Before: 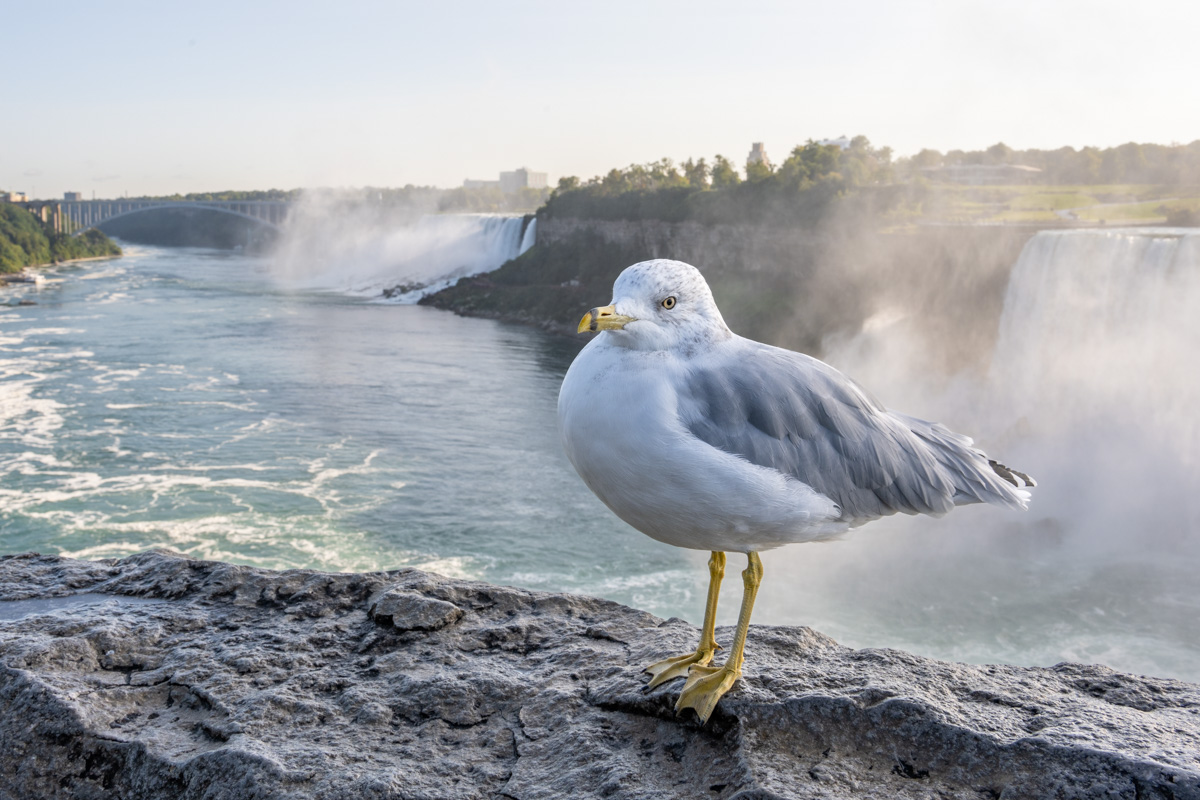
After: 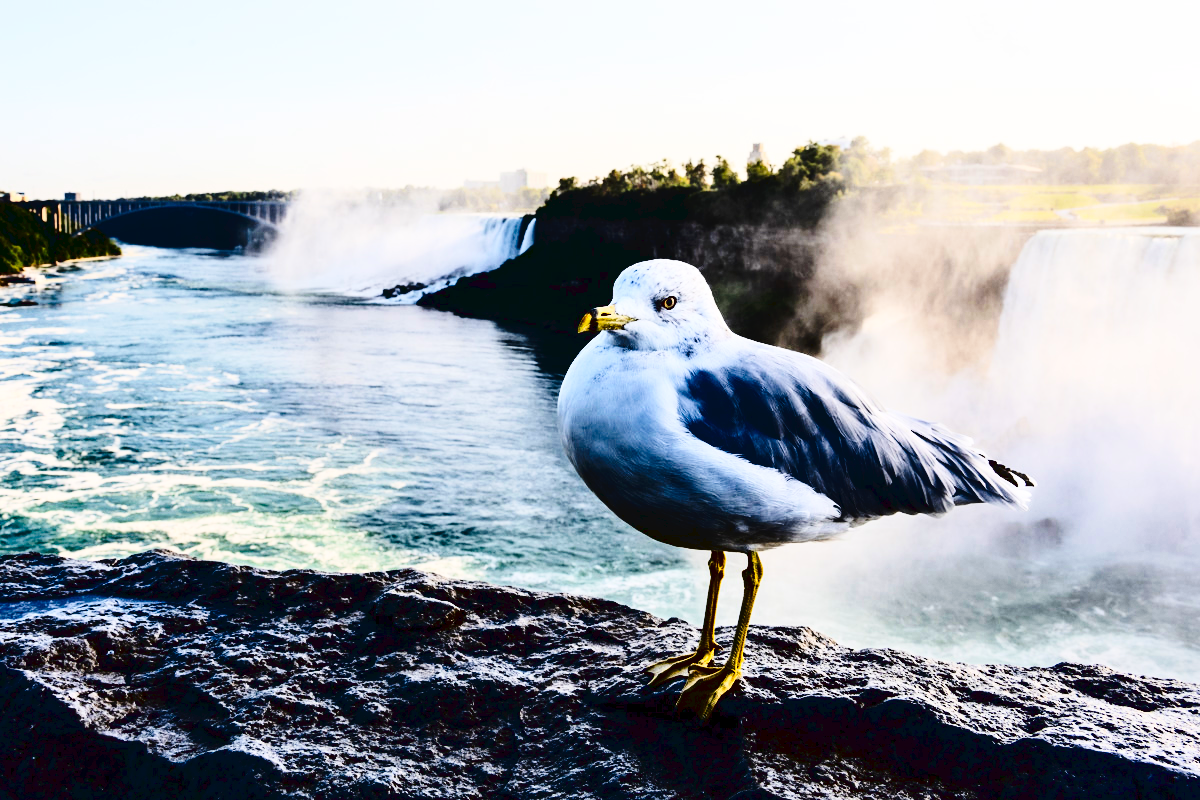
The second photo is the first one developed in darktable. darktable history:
contrast brightness saturation: contrast 0.77, brightness -1, saturation 1
tone curve: curves: ch0 [(0, 0) (0.003, 0.04) (0.011, 0.04) (0.025, 0.043) (0.044, 0.049) (0.069, 0.066) (0.1, 0.095) (0.136, 0.121) (0.177, 0.154) (0.224, 0.211) (0.277, 0.281) (0.335, 0.358) (0.399, 0.452) (0.468, 0.54) (0.543, 0.628) (0.623, 0.721) (0.709, 0.801) (0.801, 0.883) (0.898, 0.948) (1, 1)], preserve colors none
